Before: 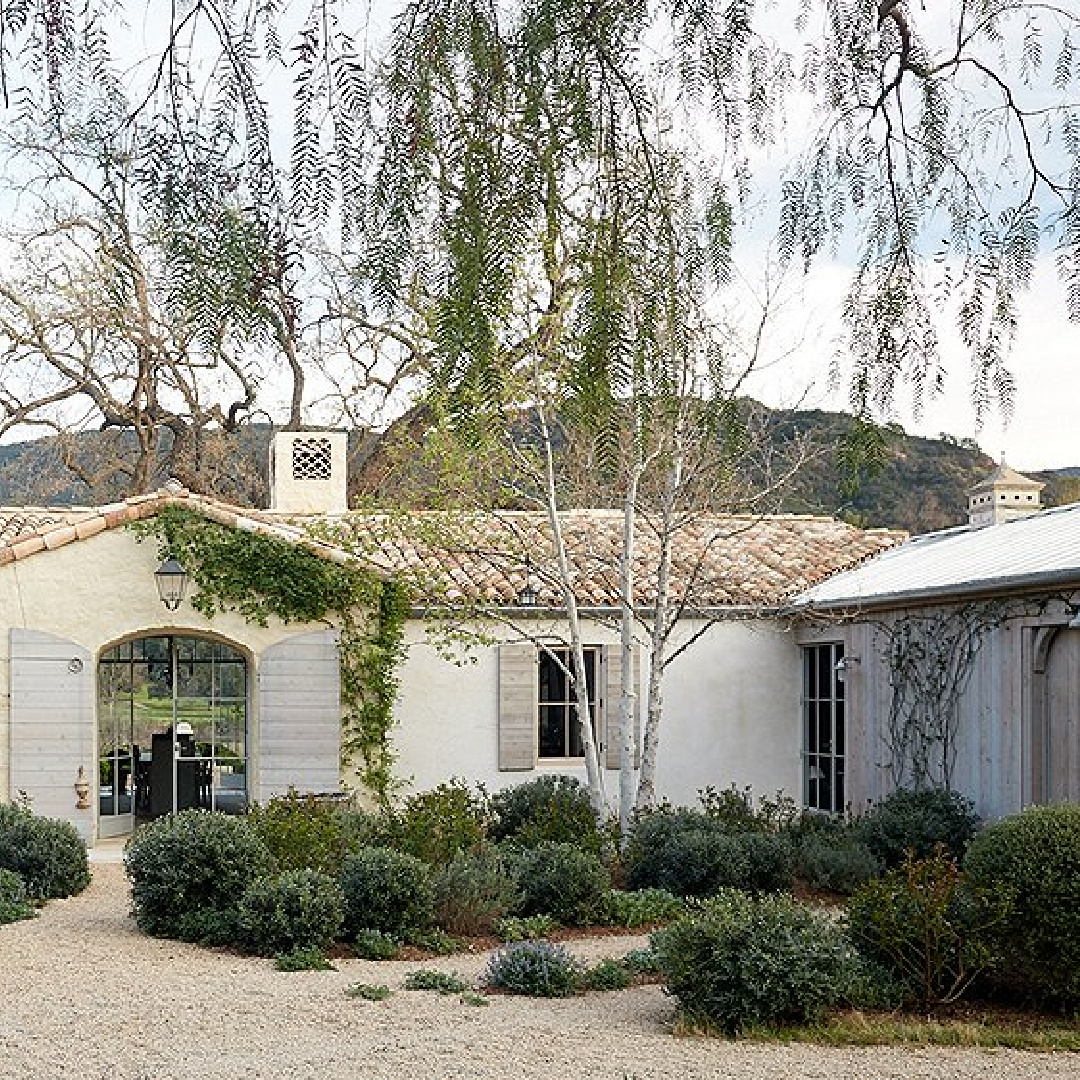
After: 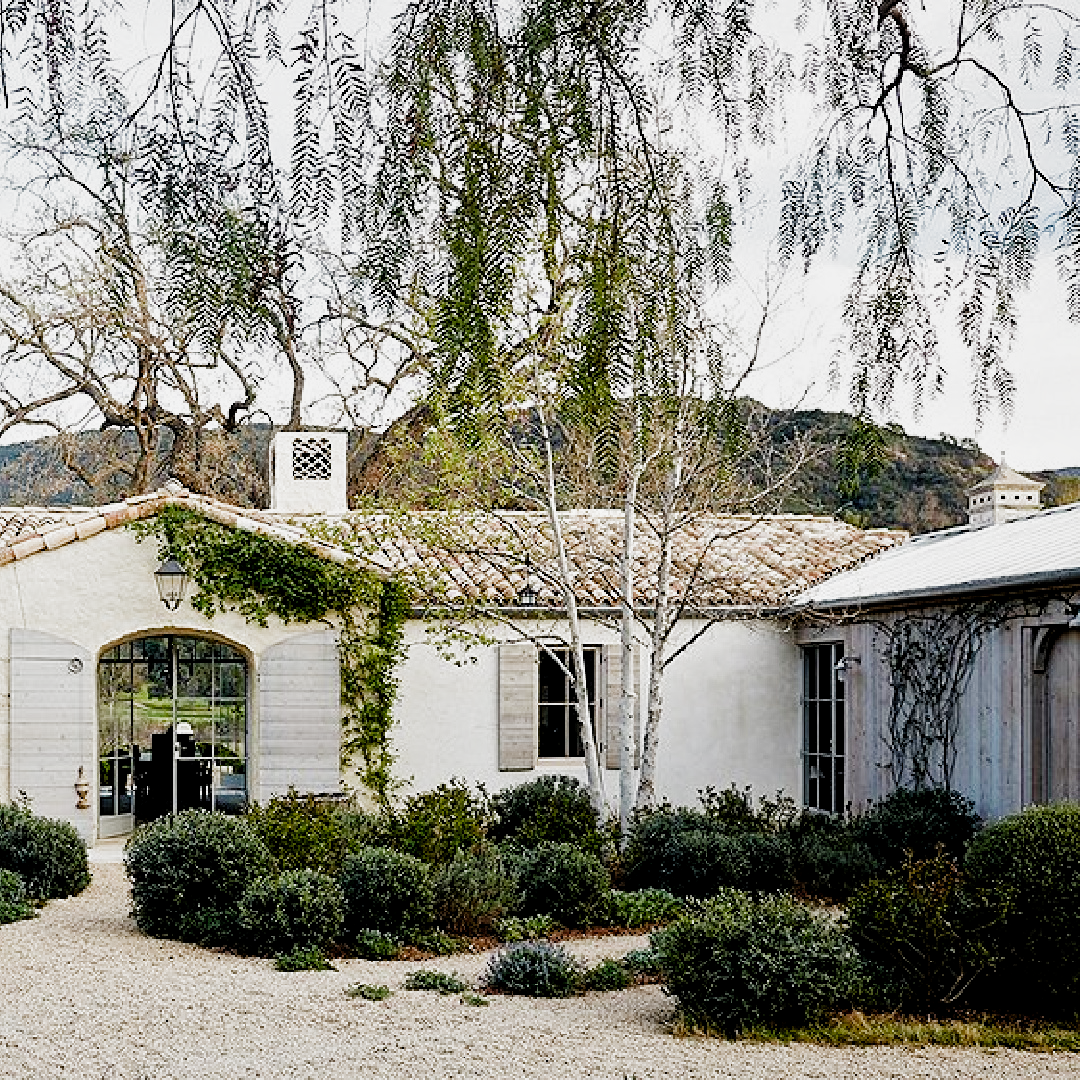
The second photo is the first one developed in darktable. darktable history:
tone equalizer: on, module defaults
filmic rgb: black relative exposure -3.99 EV, white relative exposure 3 EV, hardness 3, contrast 1.406, add noise in highlights 0.001, preserve chrominance no, color science v3 (2019), use custom middle-gray values true, contrast in highlights soft
local contrast: mode bilateral grid, contrast 30, coarseness 25, midtone range 0.2
